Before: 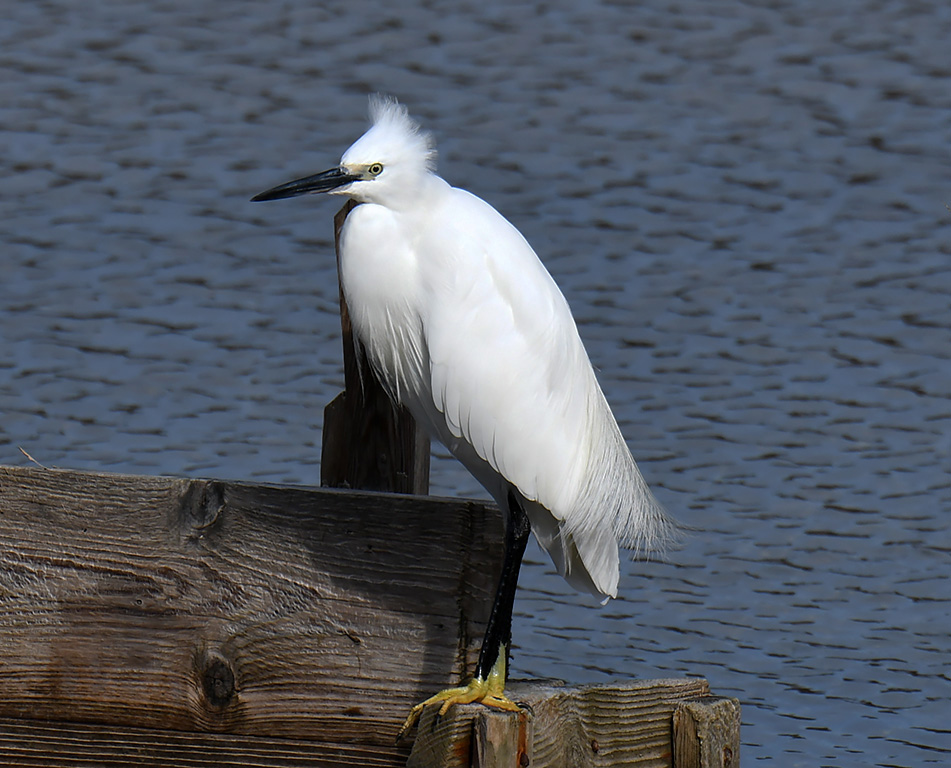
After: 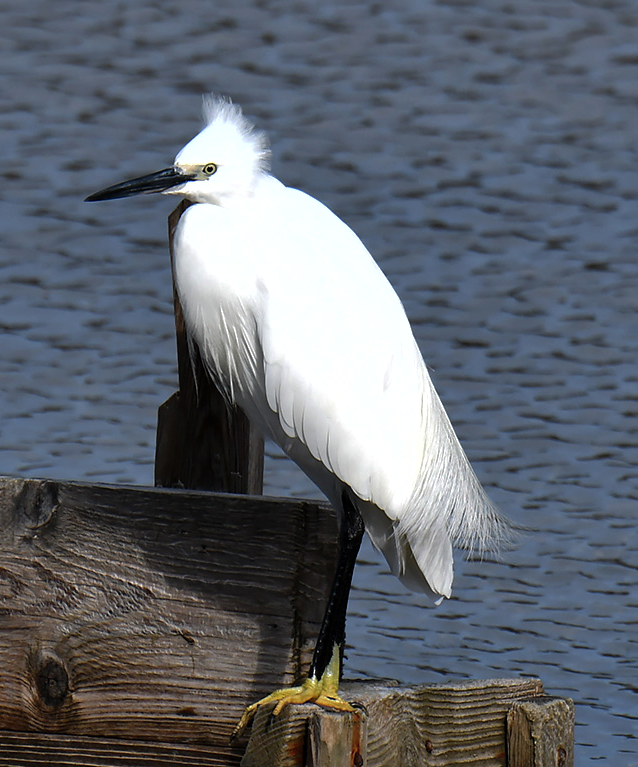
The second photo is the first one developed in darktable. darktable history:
crop and rotate: left 17.659%, right 15.247%
tone equalizer: -8 EV -0.74 EV, -7 EV -0.73 EV, -6 EV -0.613 EV, -5 EV -0.407 EV, -3 EV 0.37 EV, -2 EV 0.6 EV, -1 EV 0.7 EV, +0 EV 0.764 EV, edges refinement/feathering 500, mask exposure compensation -1.57 EV, preserve details no
shadows and highlights: shadows color adjustment 99.14%, highlights color adjustment 0.574%
